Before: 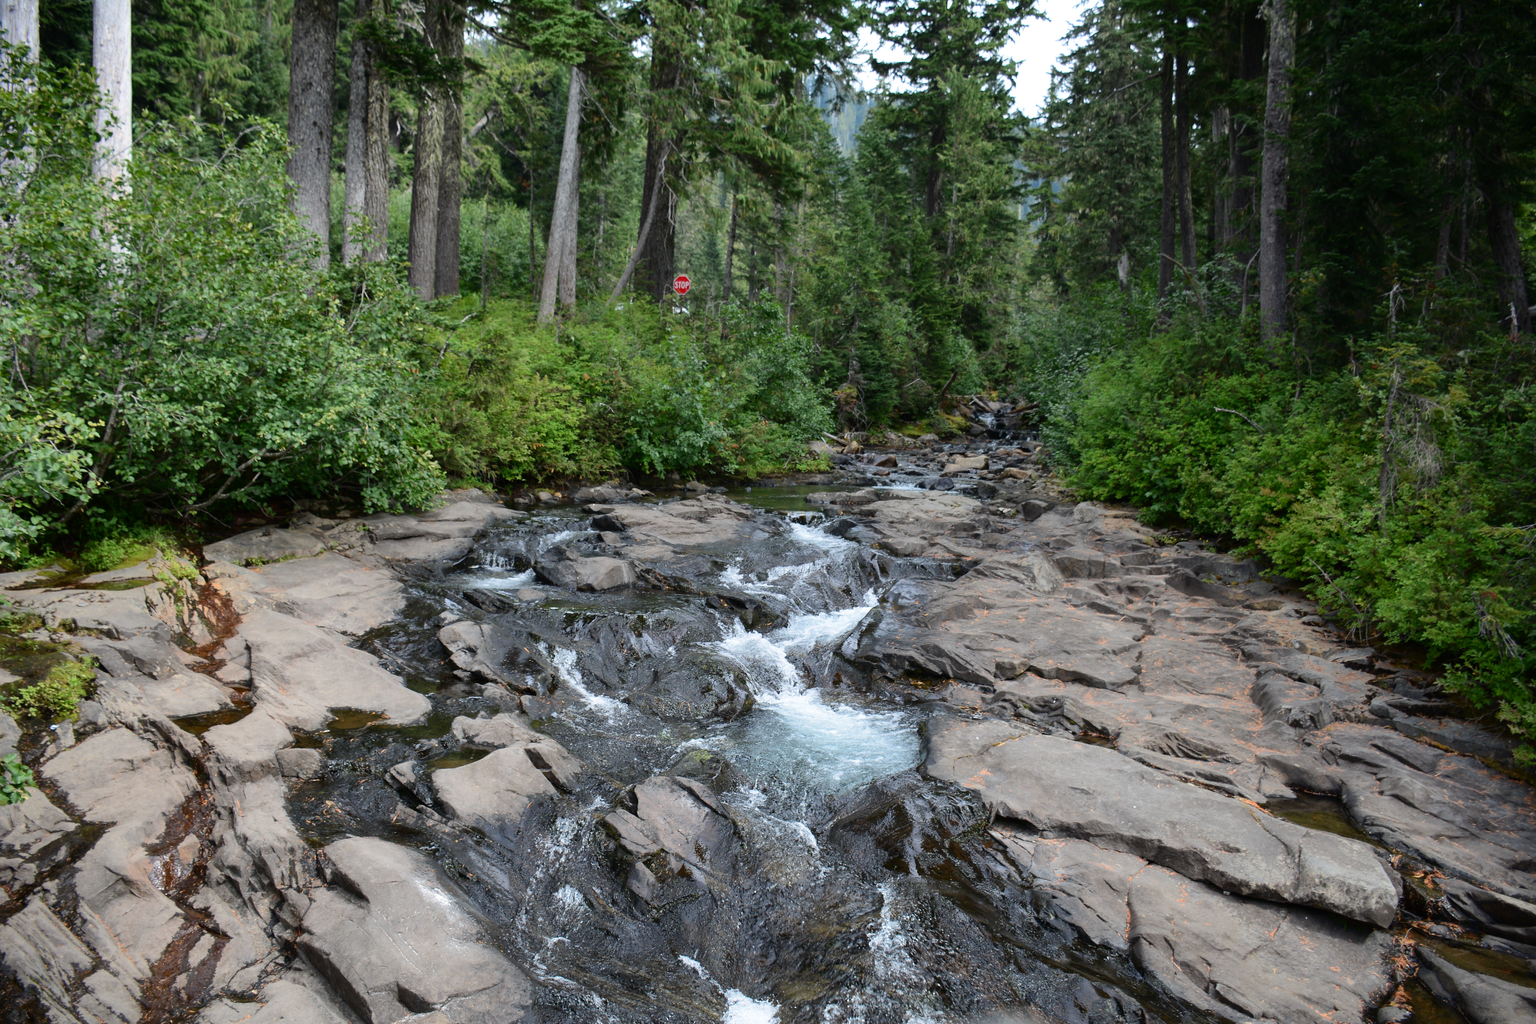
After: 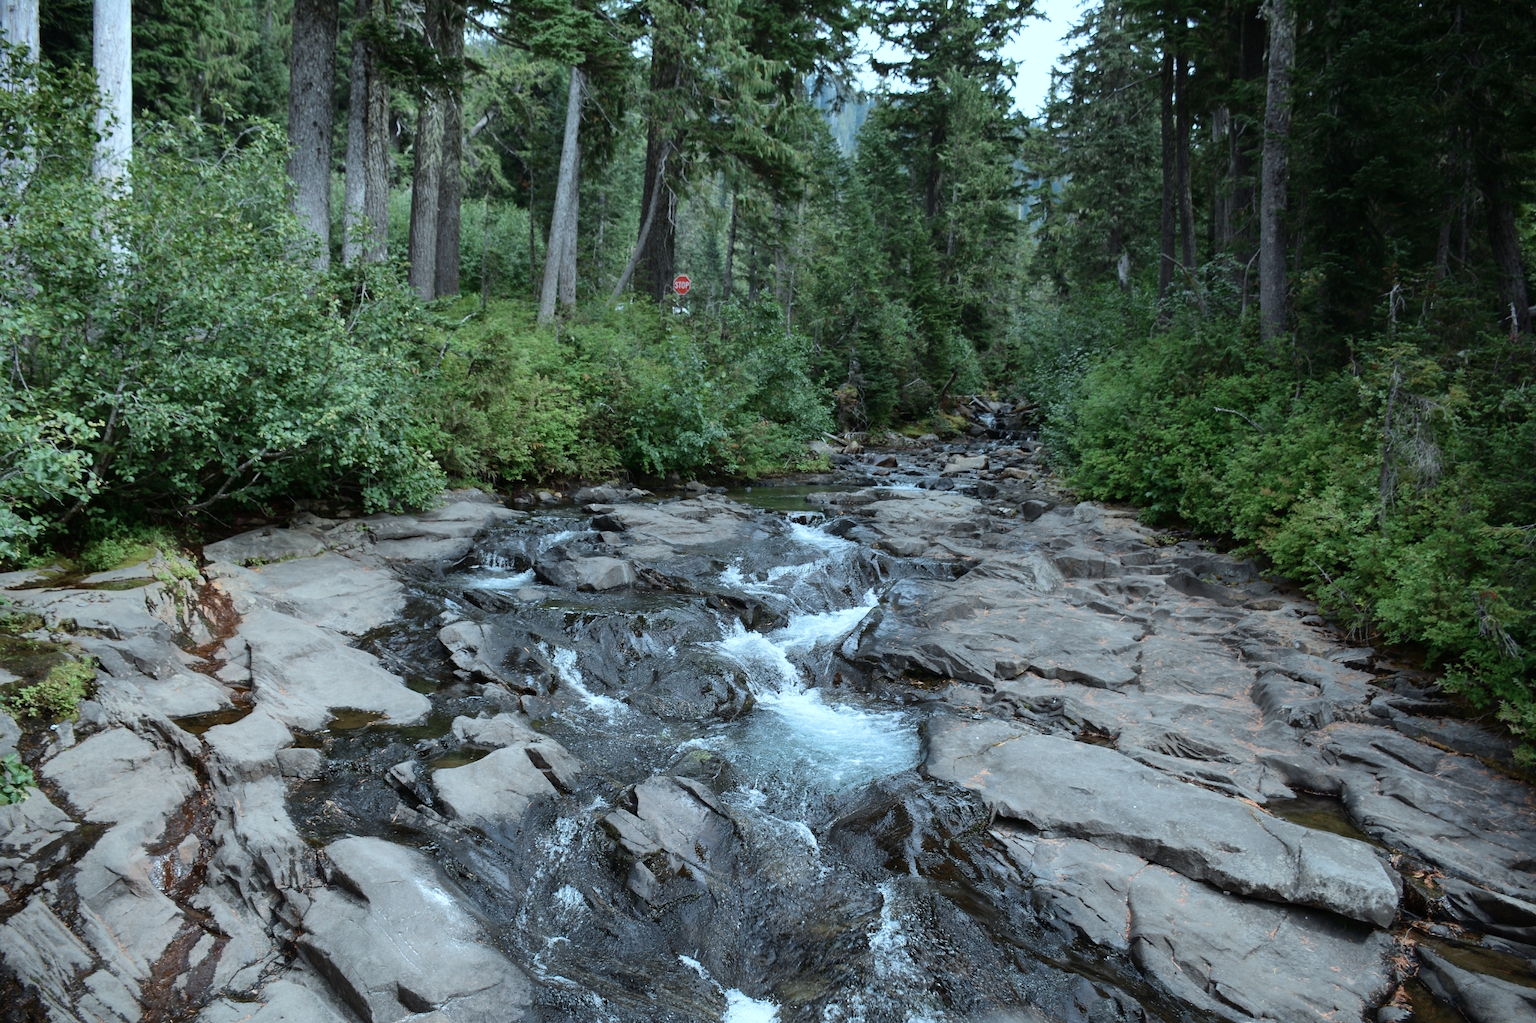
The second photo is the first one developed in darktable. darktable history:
contrast brightness saturation: saturation 0.128
color correction: highlights a* -12.25, highlights b* -17.69, saturation 0.698
